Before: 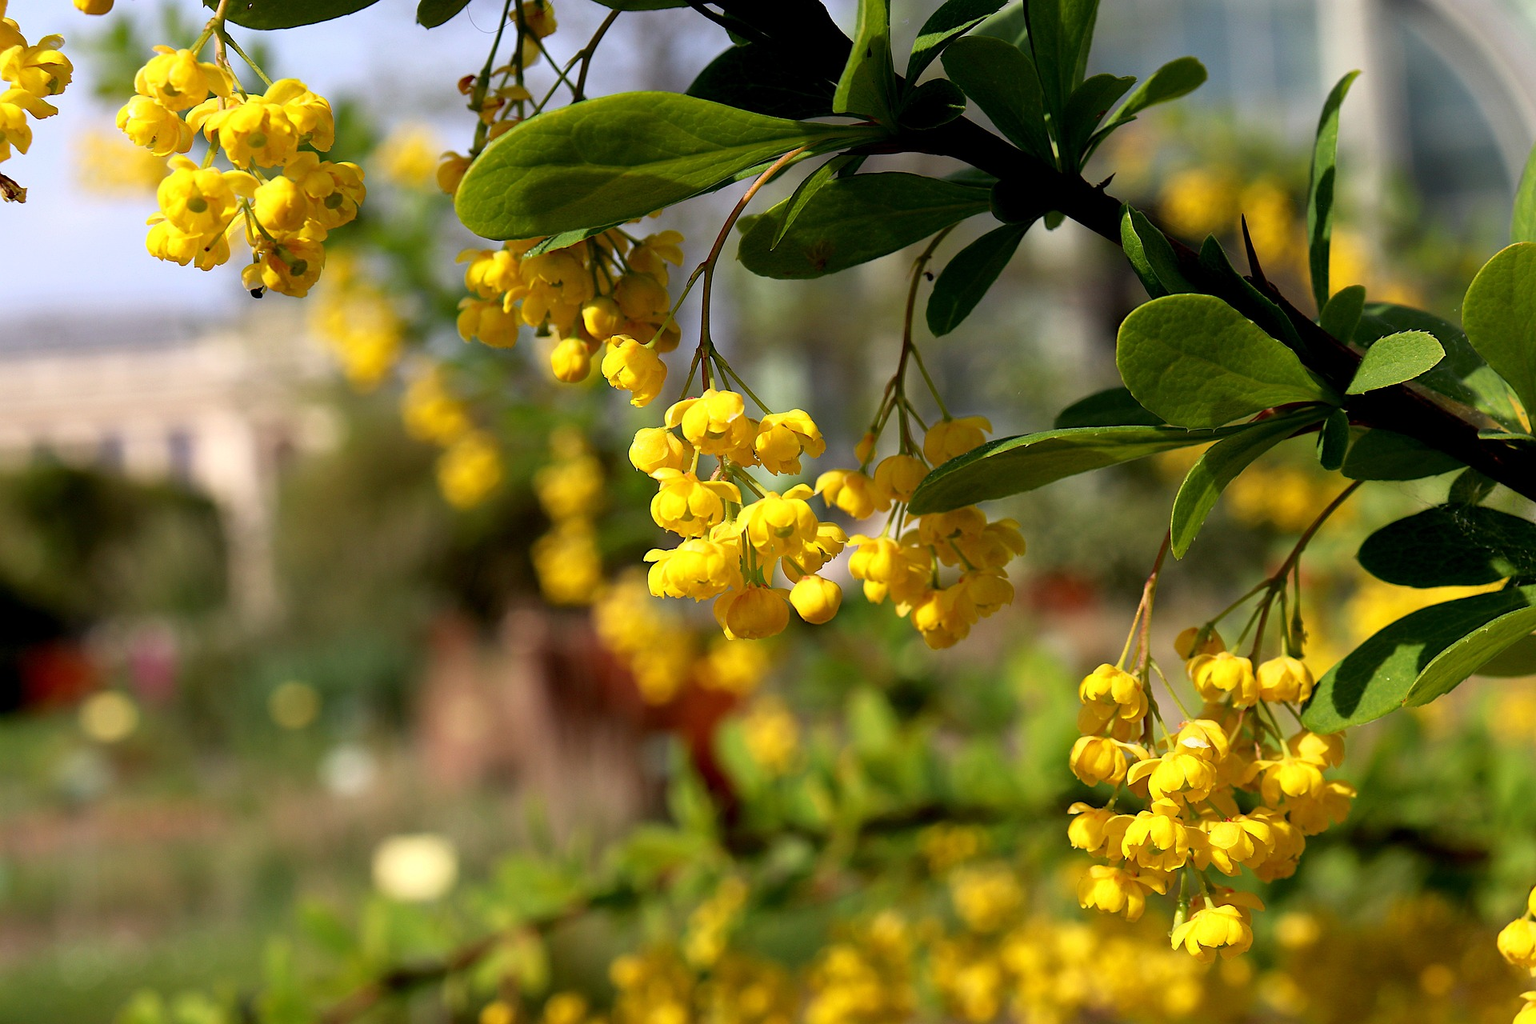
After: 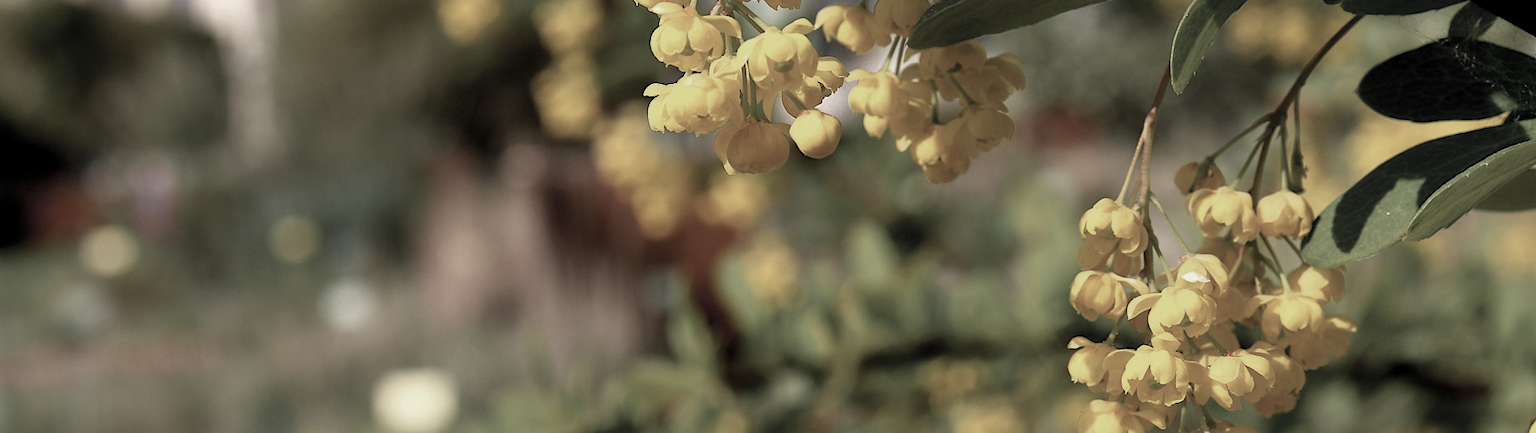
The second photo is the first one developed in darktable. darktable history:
color zones: curves: ch0 [(0, 0.613) (0.01, 0.613) (0.245, 0.448) (0.498, 0.529) (0.642, 0.665) (0.879, 0.777) (0.99, 0.613)]; ch1 [(0, 0.035) (0.121, 0.189) (0.259, 0.197) (0.415, 0.061) (0.589, 0.022) (0.732, 0.022) (0.857, 0.026) (0.991, 0.053)]
crop: top 45.501%, bottom 12.108%
